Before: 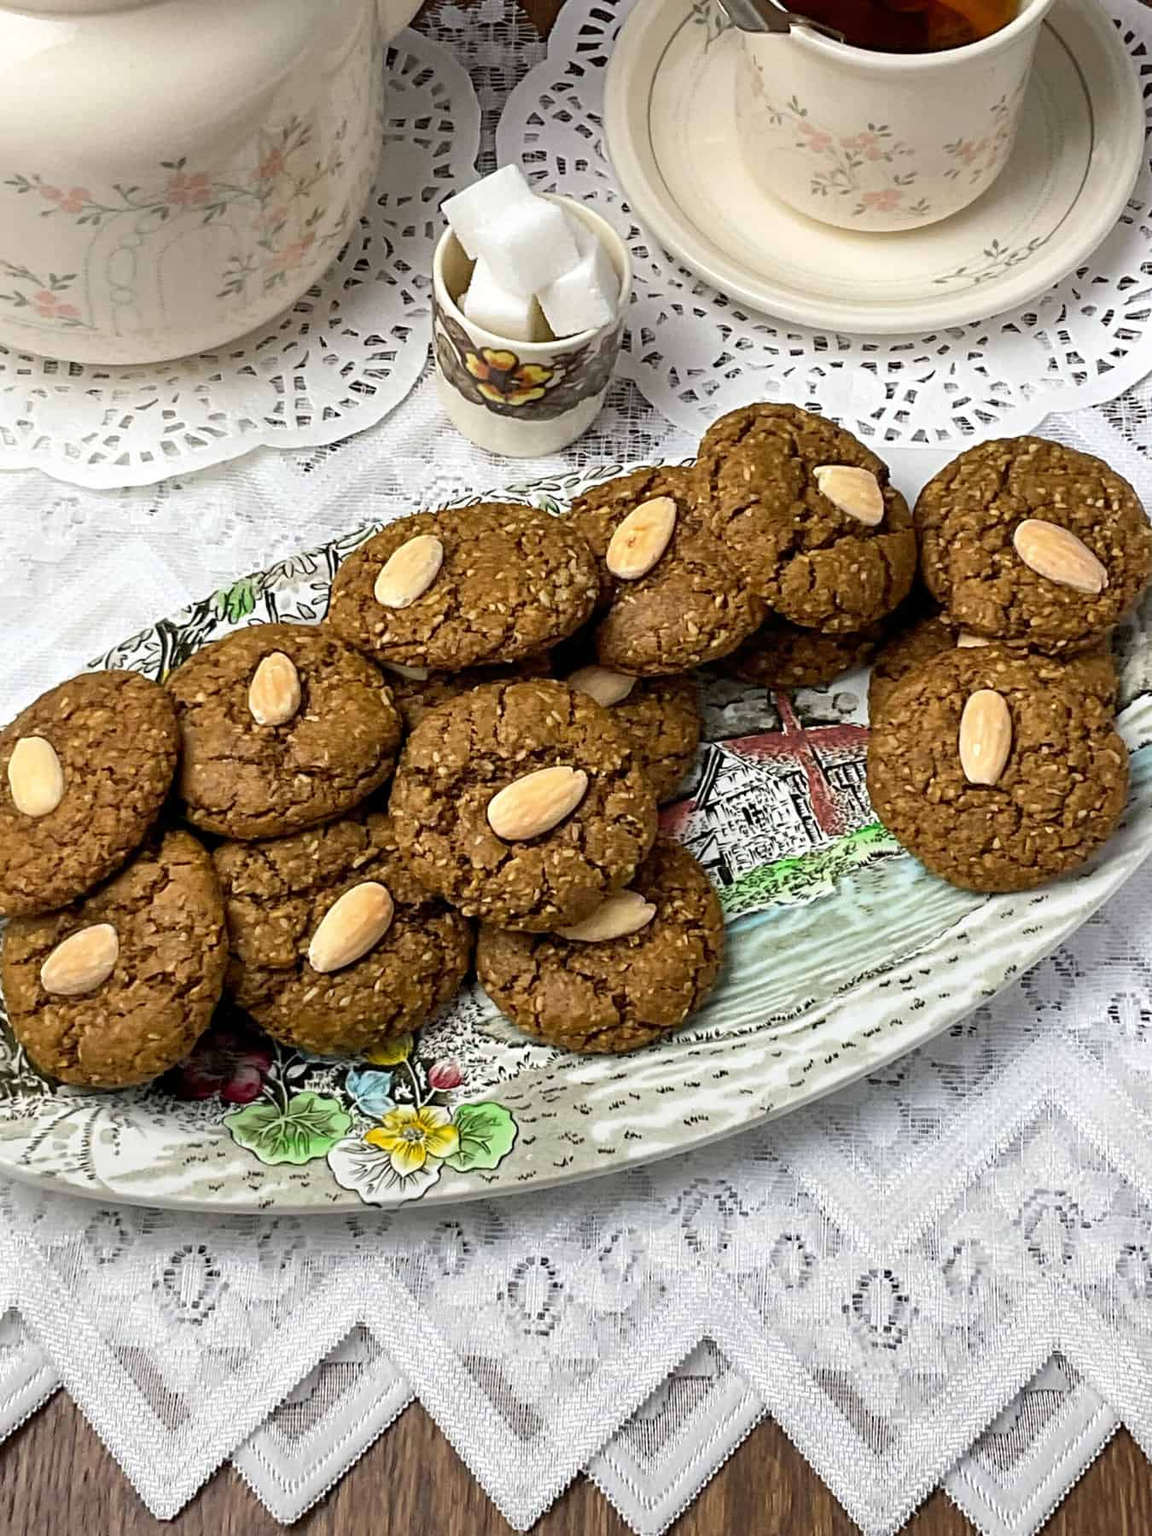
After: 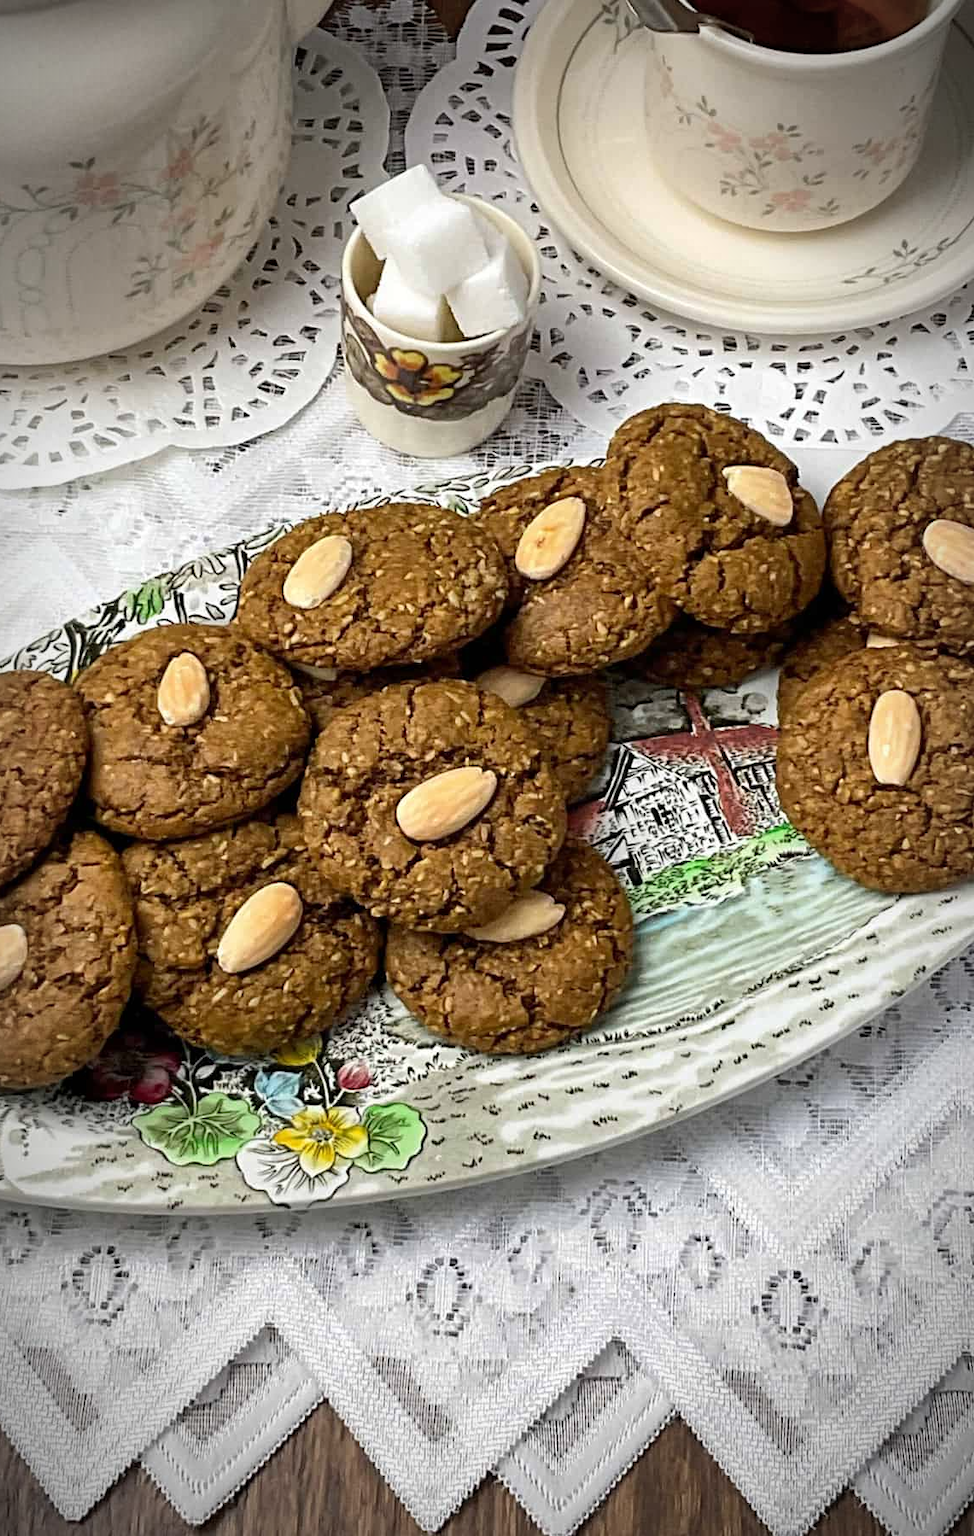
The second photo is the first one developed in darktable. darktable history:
crop: left 7.99%, right 7.449%
vignetting: fall-off radius 69.33%, brightness -0.803, automatic ratio true
